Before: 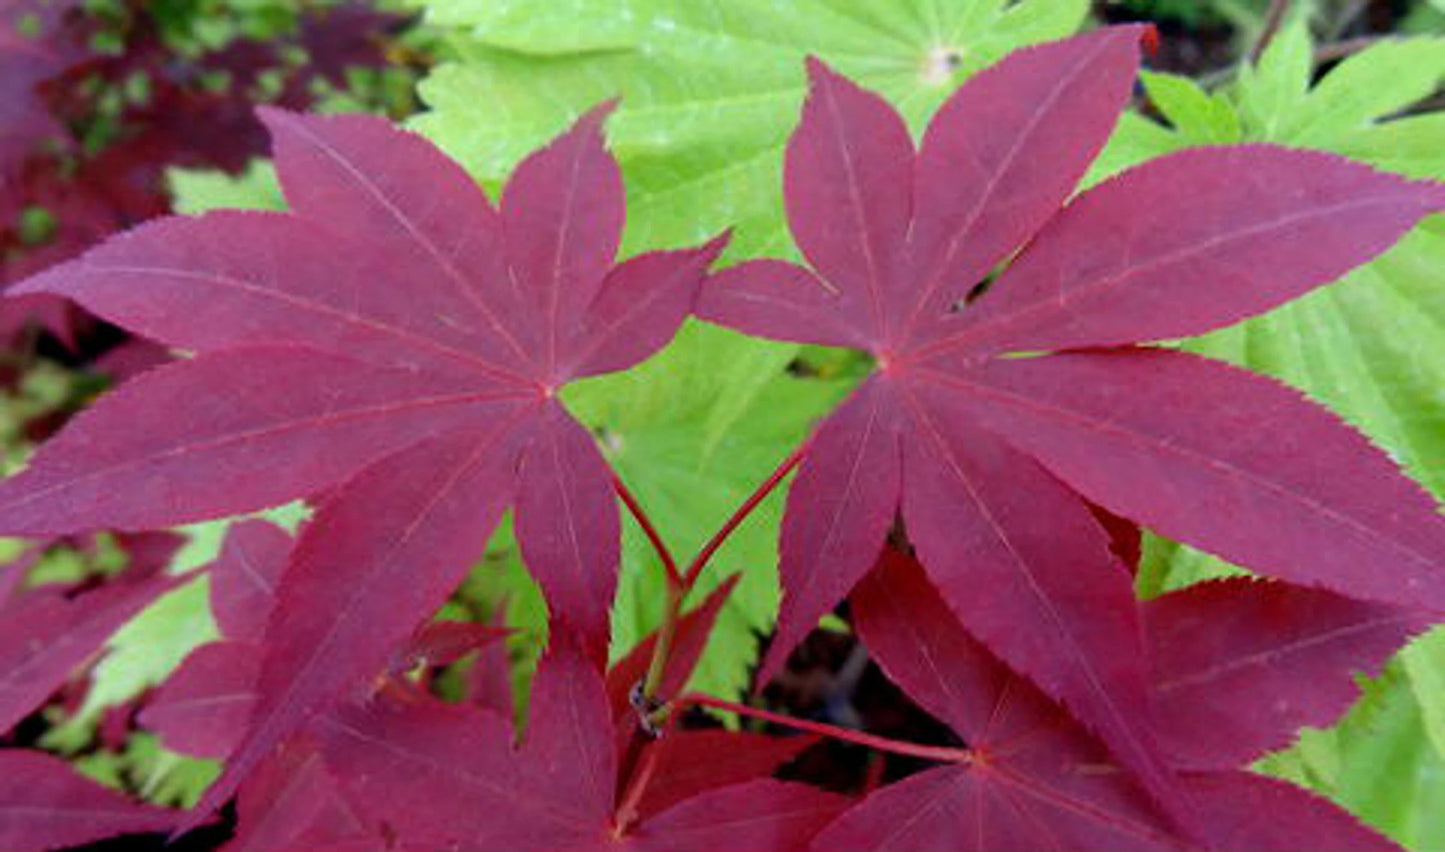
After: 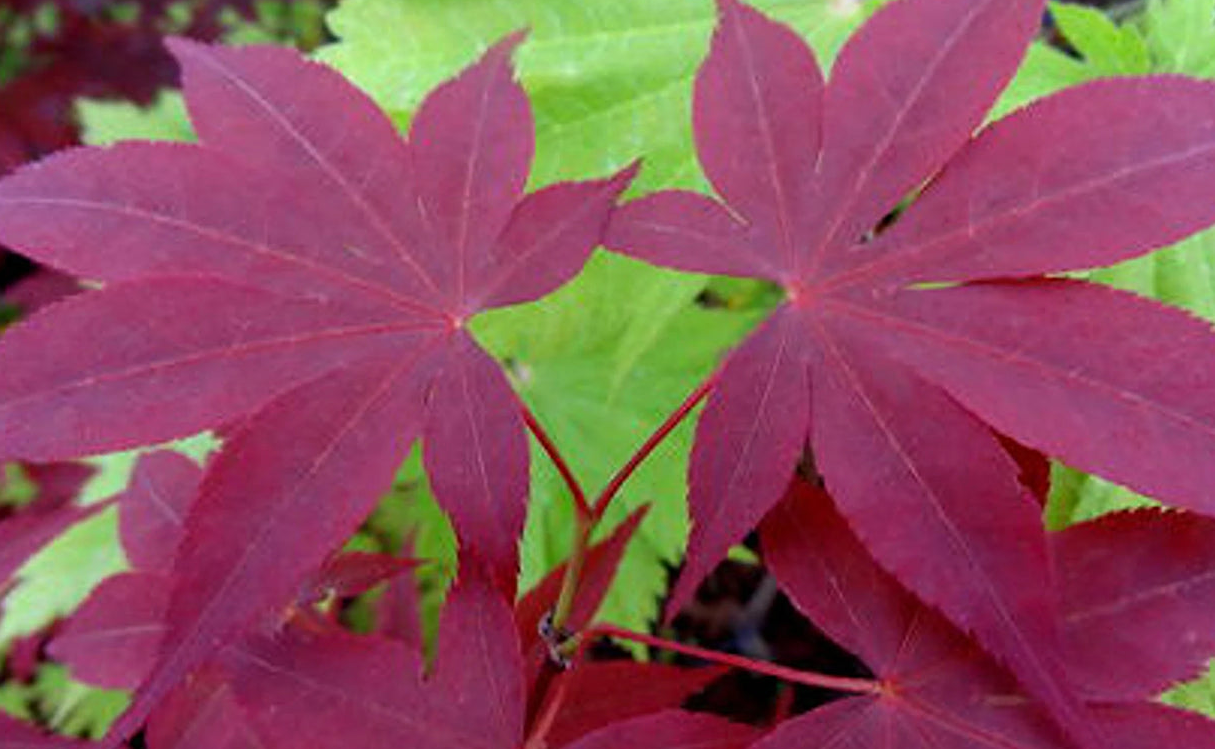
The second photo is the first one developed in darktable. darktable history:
crop: left 6.345%, top 8.209%, right 9.54%, bottom 3.844%
sharpen: amount 0.213
